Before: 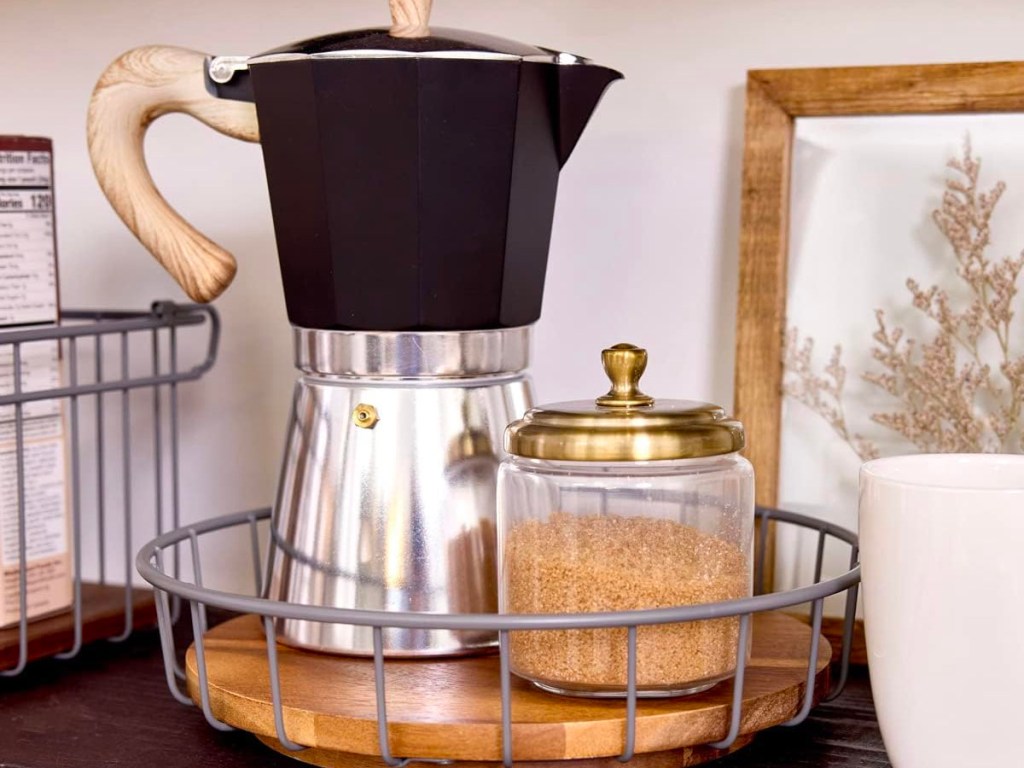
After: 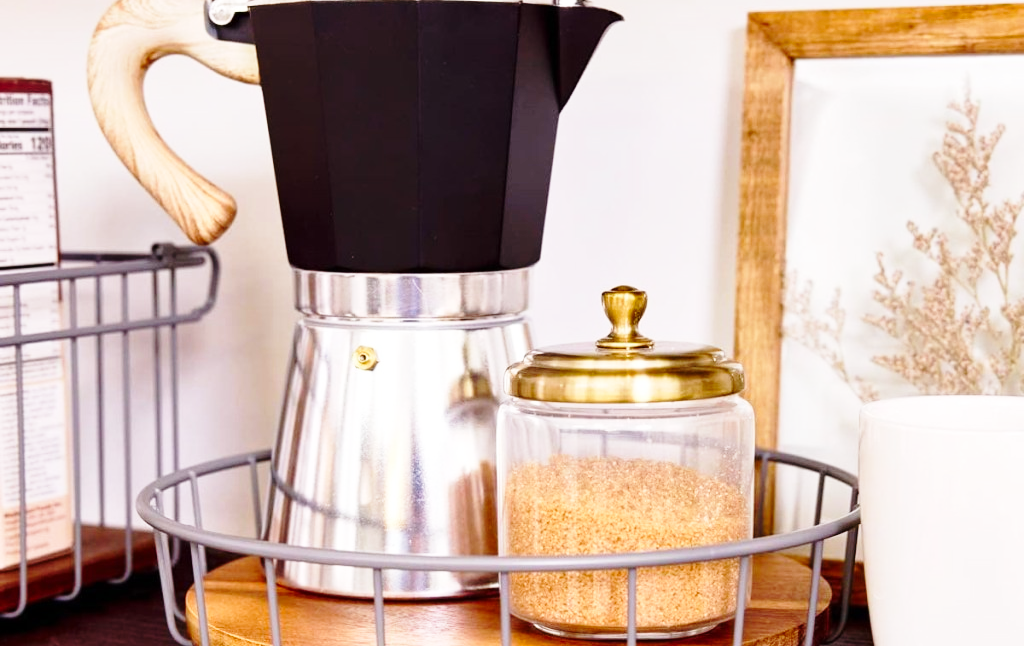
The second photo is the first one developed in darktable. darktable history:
base curve: curves: ch0 [(0, 0) (0.028, 0.03) (0.121, 0.232) (0.46, 0.748) (0.859, 0.968) (1, 1)], preserve colors none
crop: top 7.588%, bottom 8.242%
